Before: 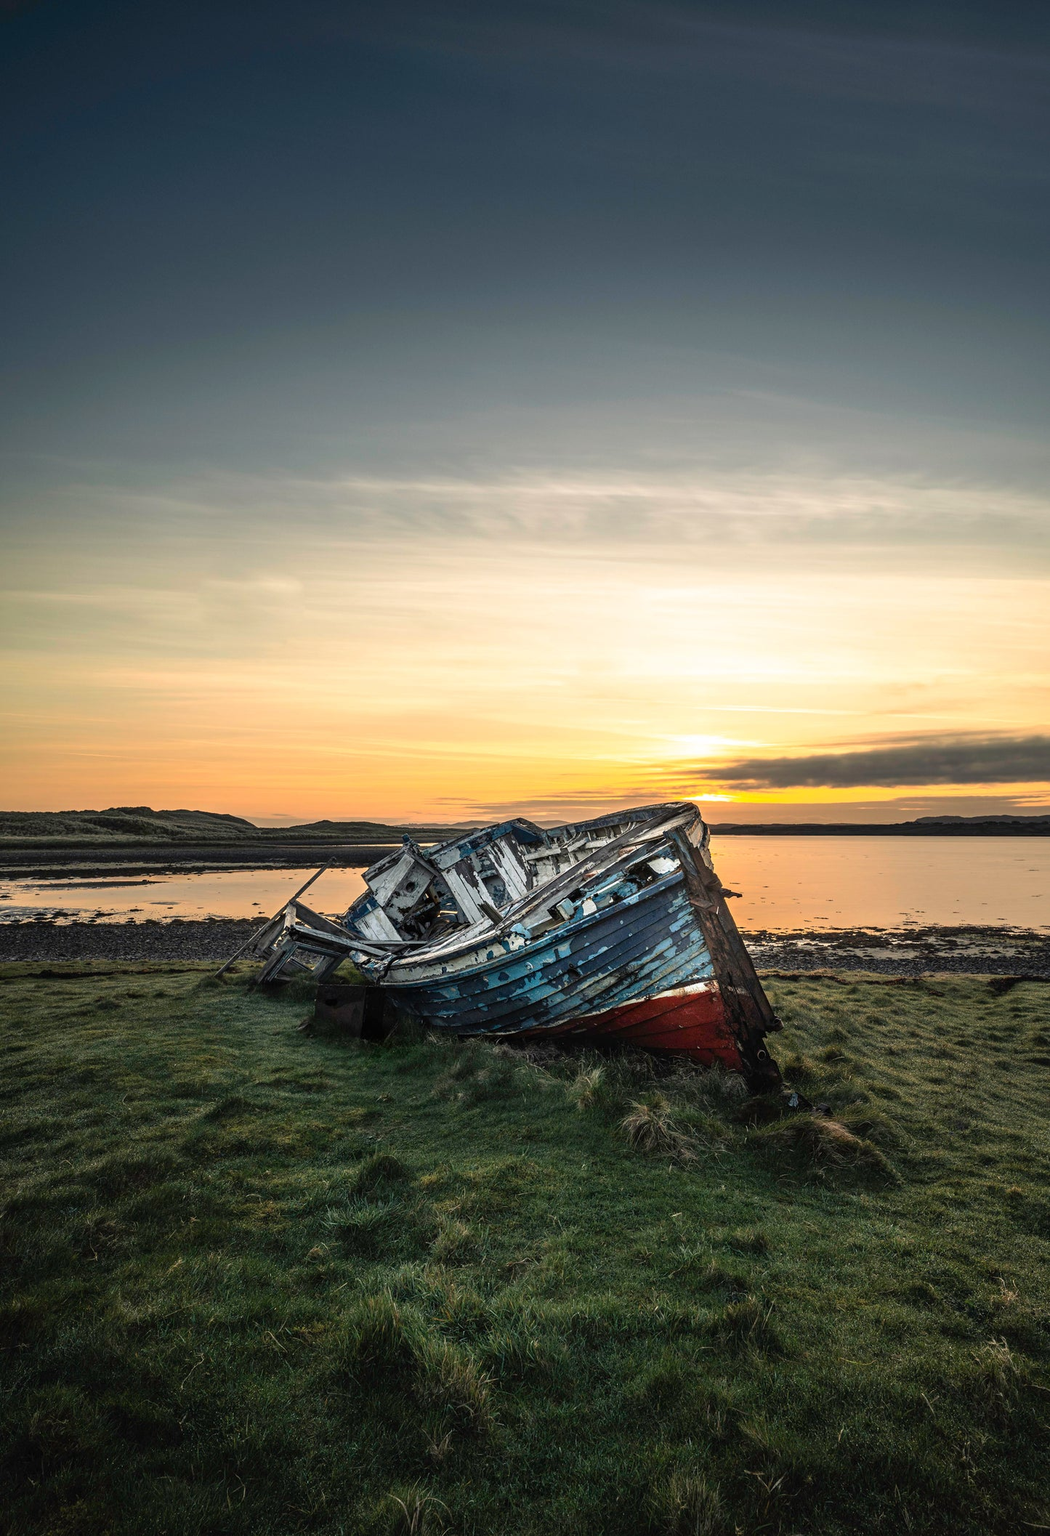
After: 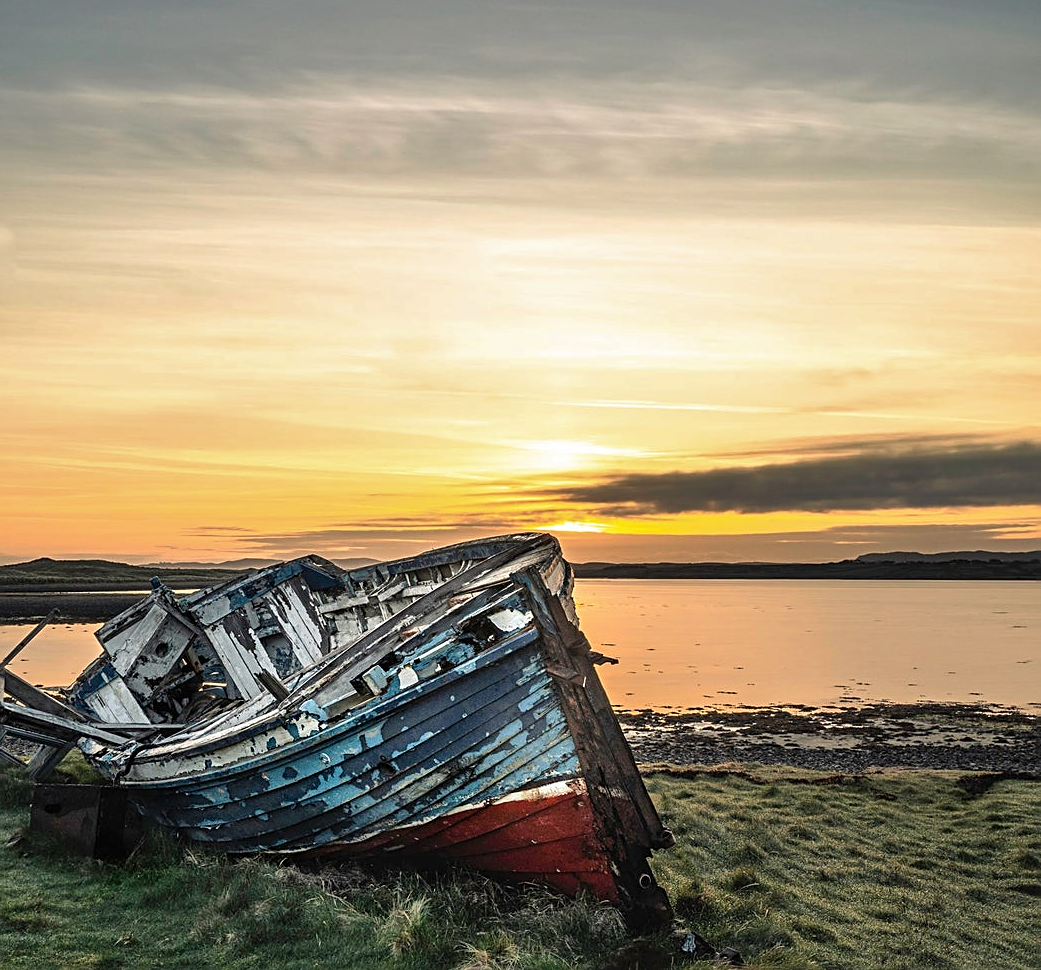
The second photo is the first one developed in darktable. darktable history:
shadows and highlights: low approximation 0.01, soften with gaussian
contrast brightness saturation: saturation -0.04
crop and rotate: left 27.938%, top 27.046%, bottom 27.046%
sharpen: on, module defaults
exposure: compensate highlight preservation false
